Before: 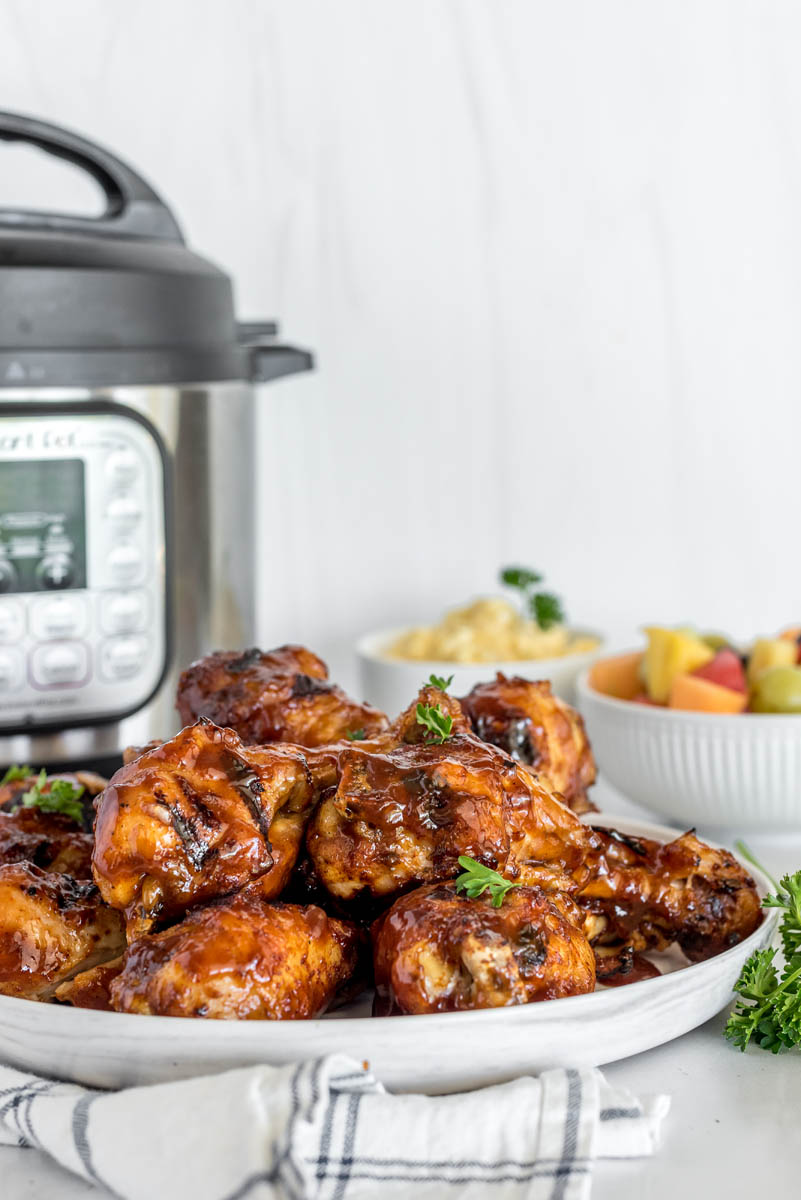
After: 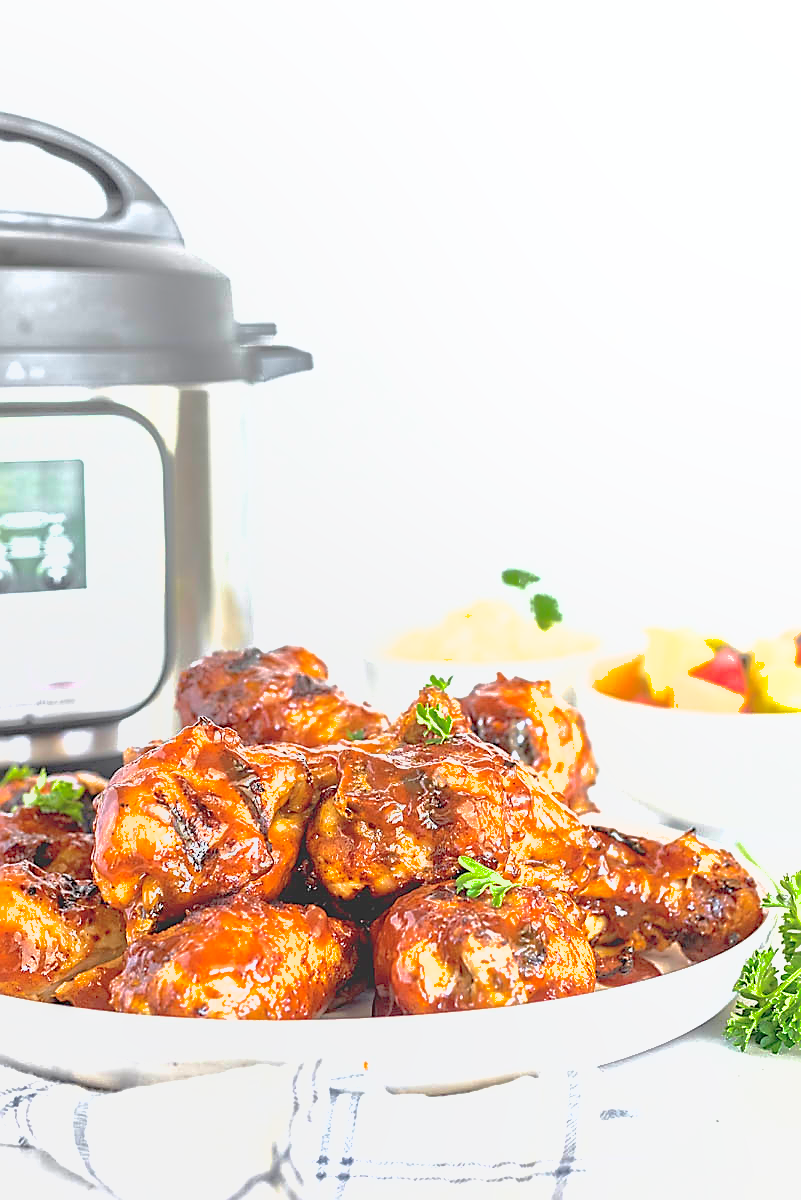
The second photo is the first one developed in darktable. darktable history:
exposure: black level correction 0, exposure 1.45 EV, compensate exposure bias true, compensate highlight preservation false
sharpen: radius 1.4, amount 1.25, threshold 0.7
local contrast: detail 69%
shadows and highlights: on, module defaults
